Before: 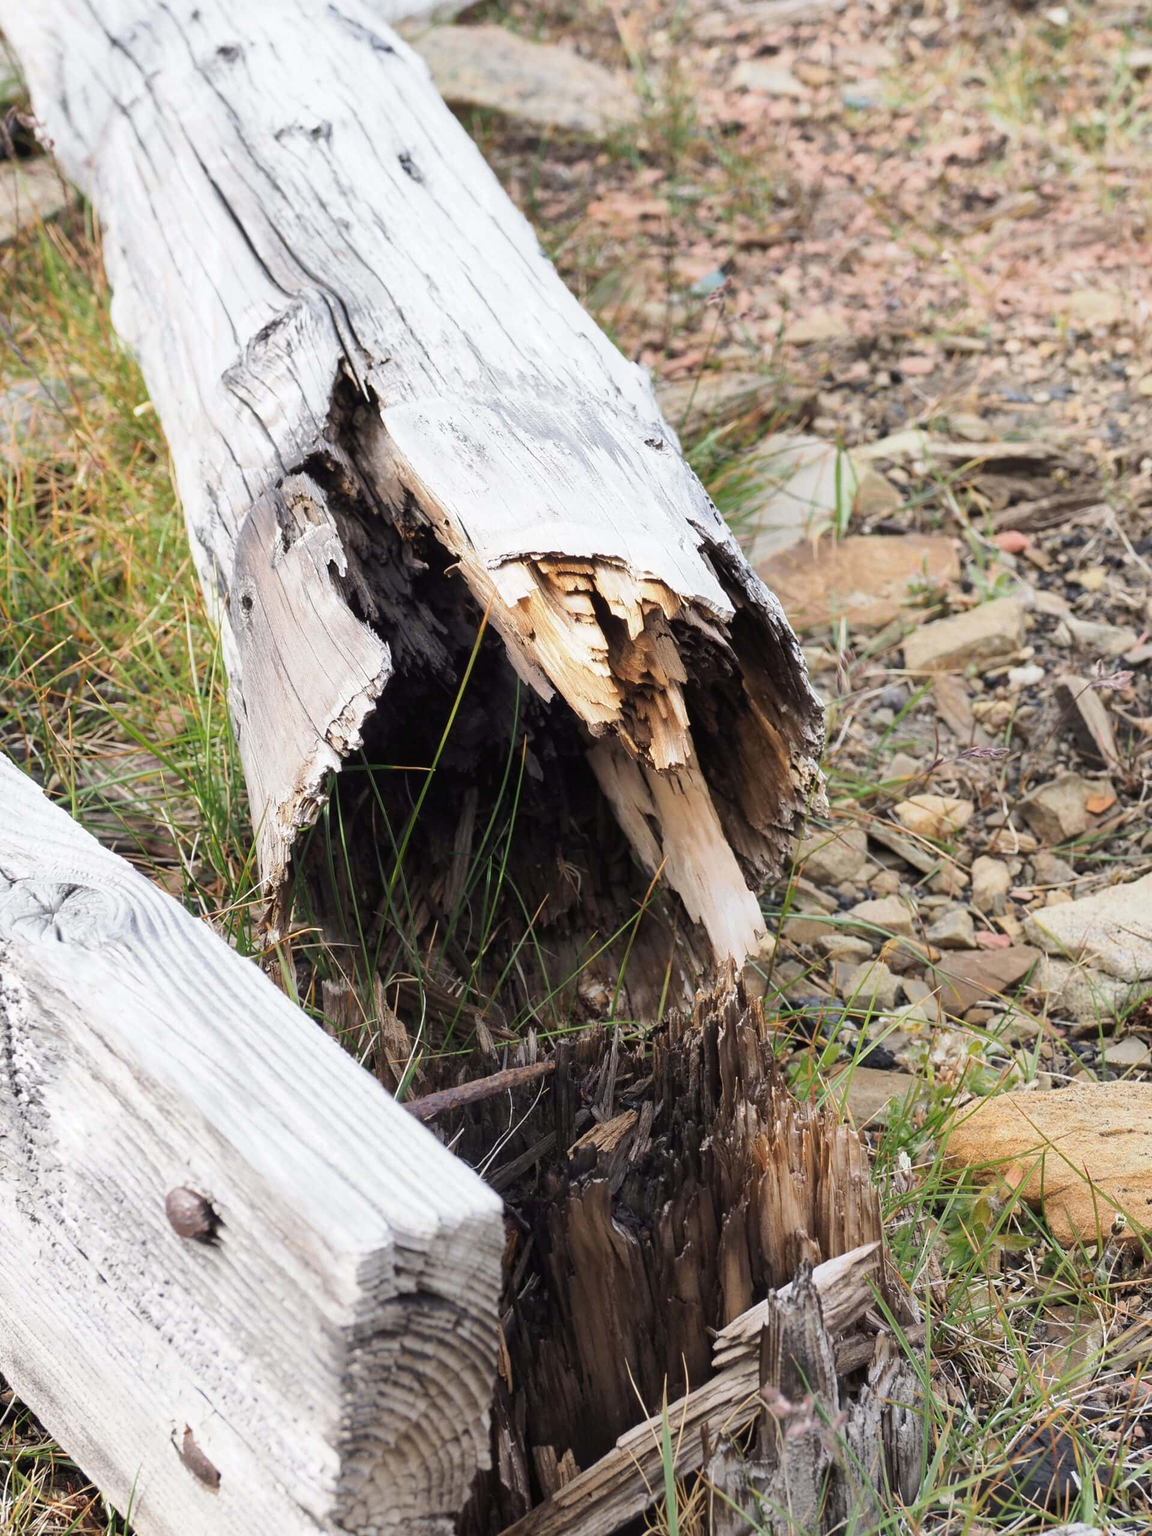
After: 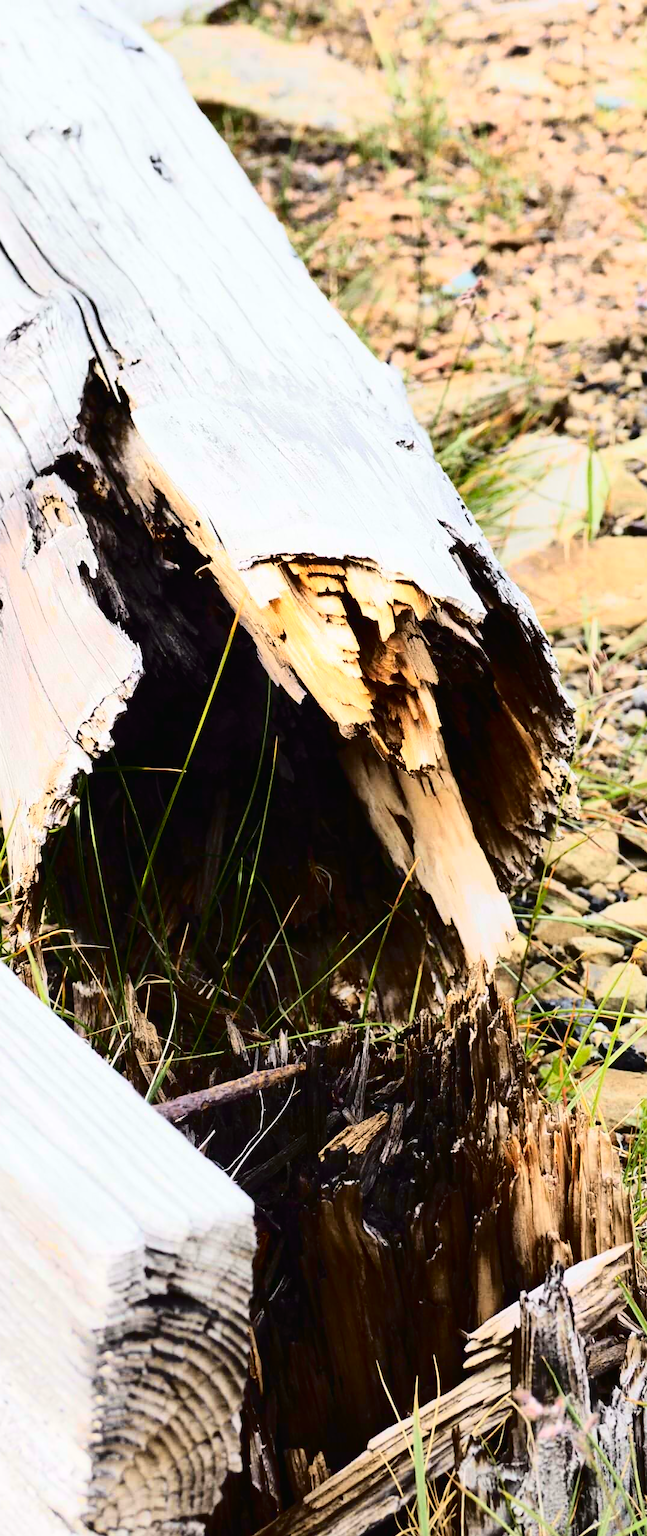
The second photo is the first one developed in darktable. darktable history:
exposure: exposure 0.127 EV, compensate highlight preservation false
tone curve: curves: ch0 [(0, 0.013) (0.129, 0.1) (0.291, 0.375) (0.46, 0.576) (0.667, 0.78) (0.851, 0.903) (0.997, 0.951)]; ch1 [(0, 0) (0.353, 0.344) (0.45, 0.46) (0.498, 0.495) (0.528, 0.531) (0.563, 0.566) (0.592, 0.609) (0.657, 0.672) (1, 1)]; ch2 [(0, 0) (0.333, 0.346) (0.375, 0.375) (0.427, 0.44) (0.5, 0.501) (0.505, 0.505) (0.544, 0.573) (0.576, 0.615) (0.612, 0.644) (0.66, 0.715) (1, 1)], color space Lab, independent channels, preserve colors none
tone equalizer: -8 EV -0.417 EV, -7 EV -0.389 EV, -6 EV -0.333 EV, -5 EV -0.222 EV, -3 EV 0.222 EV, -2 EV 0.333 EV, -1 EV 0.389 EV, +0 EV 0.417 EV, edges refinement/feathering 500, mask exposure compensation -1.57 EV, preserve details no
crop: left 21.674%, right 22.086%
contrast brightness saturation: contrast 0.21, brightness -0.11, saturation 0.21
